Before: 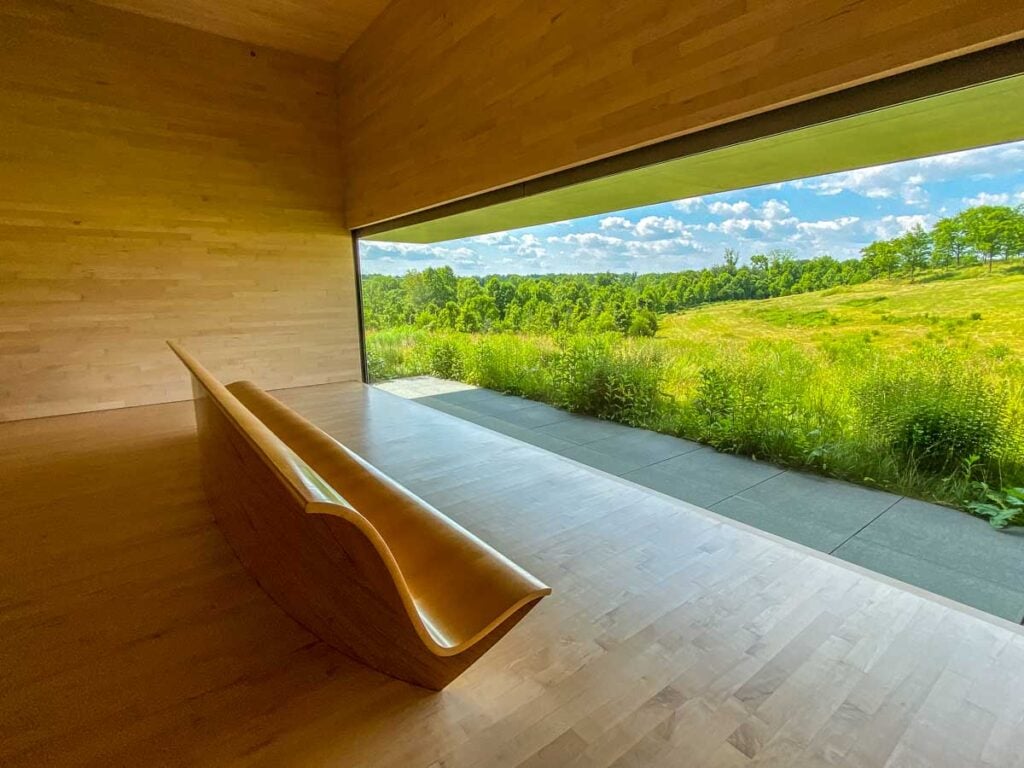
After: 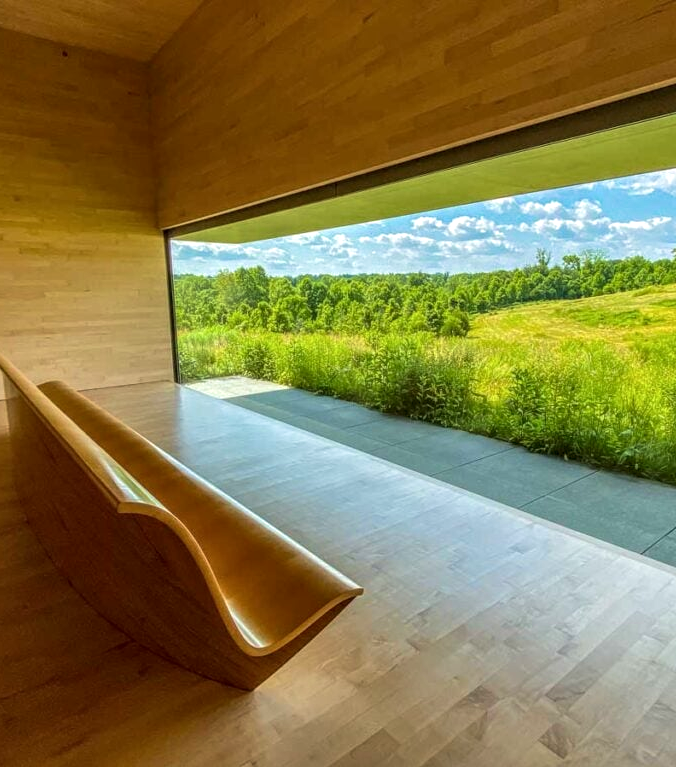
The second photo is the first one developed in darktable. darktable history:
crop and rotate: left 18.442%, right 15.508%
local contrast: on, module defaults
velvia: on, module defaults
